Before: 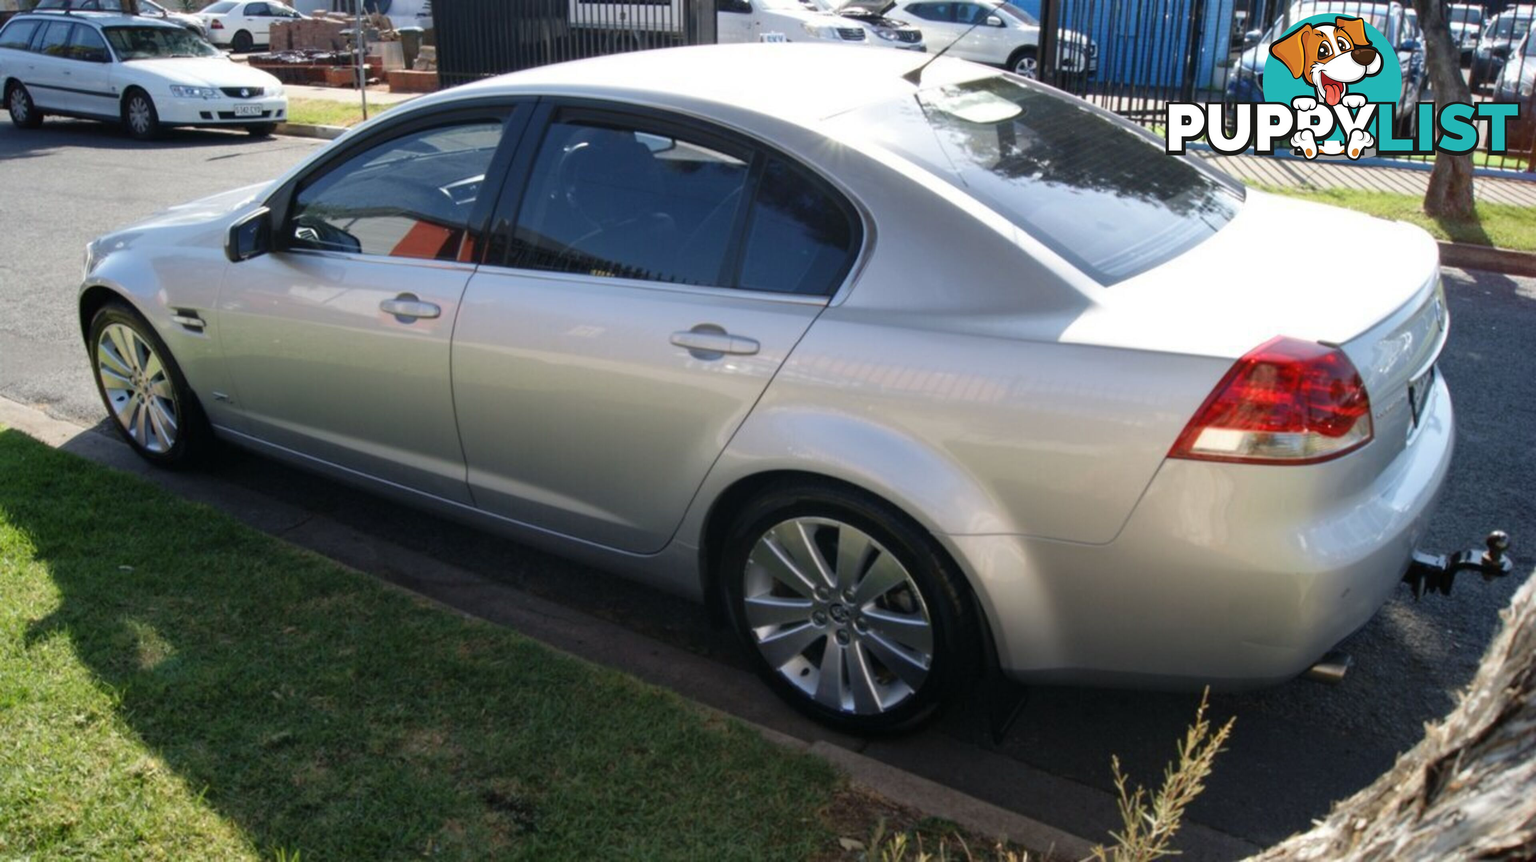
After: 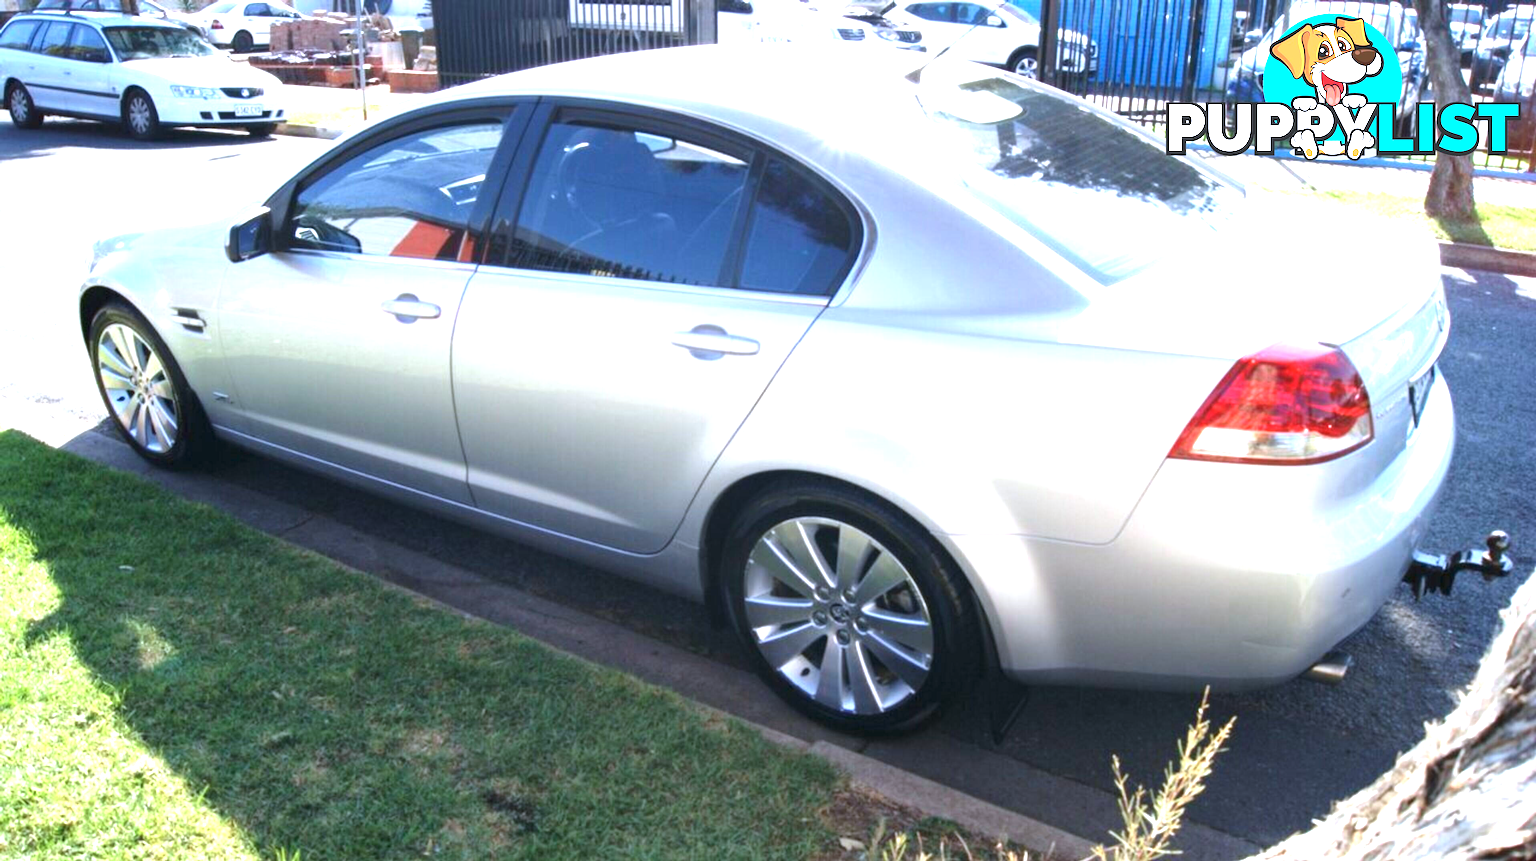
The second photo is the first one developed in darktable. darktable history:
color calibration: illuminant as shot in camera, x 0.37, y 0.382, temperature 4317.49 K
exposure: black level correction 0, exposure 1.74 EV, compensate highlight preservation false
